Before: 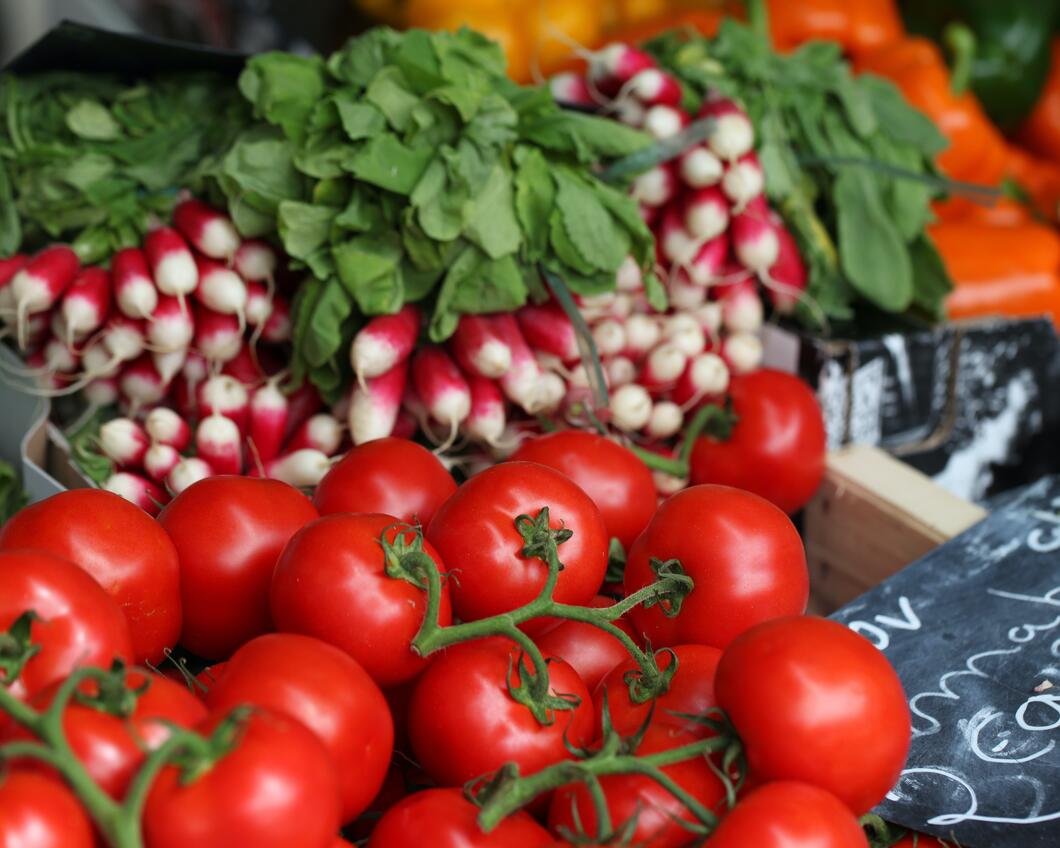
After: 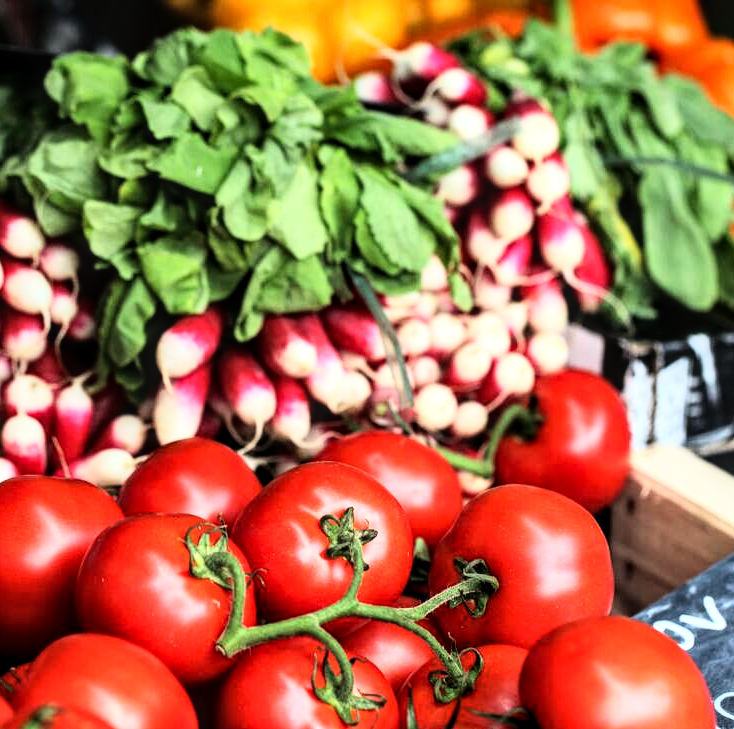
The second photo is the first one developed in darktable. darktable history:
crop: left 18.479%, right 12.2%, bottom 13.971%
shadows and highlights: shadows -10, white point adjustment 1.5, highlights 10
local contrast: detail 130%
rgb curve: curves: ch0 [(0, 0) (0.21, 0.15) (0.24, 0.21) (0.5, 0.75) (0.75, 0.96) (0.89, 0.99) (1, 1)]; ch1 [(0, 0.02) (0.21, 0.13) (0.25, 0.2) (0.5, 0.67) (0.75, 0.9) (0.89, 0.97) (1, 1)]; ch2 [(0, 0.02) (0.21, 0.13) (0.25, 0.2) (0.5, 0.67) (0.75, 0.9) (0.89, 0.97) (1, 1)], compensate middle gray true
